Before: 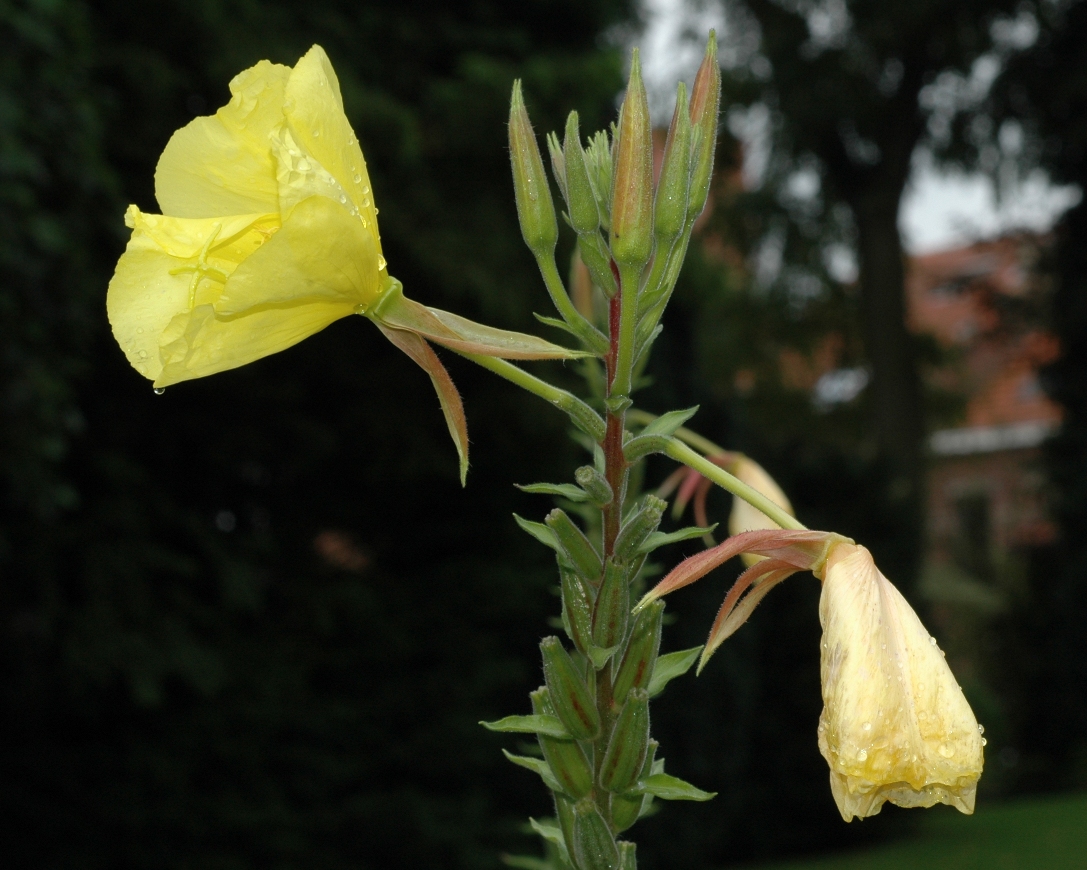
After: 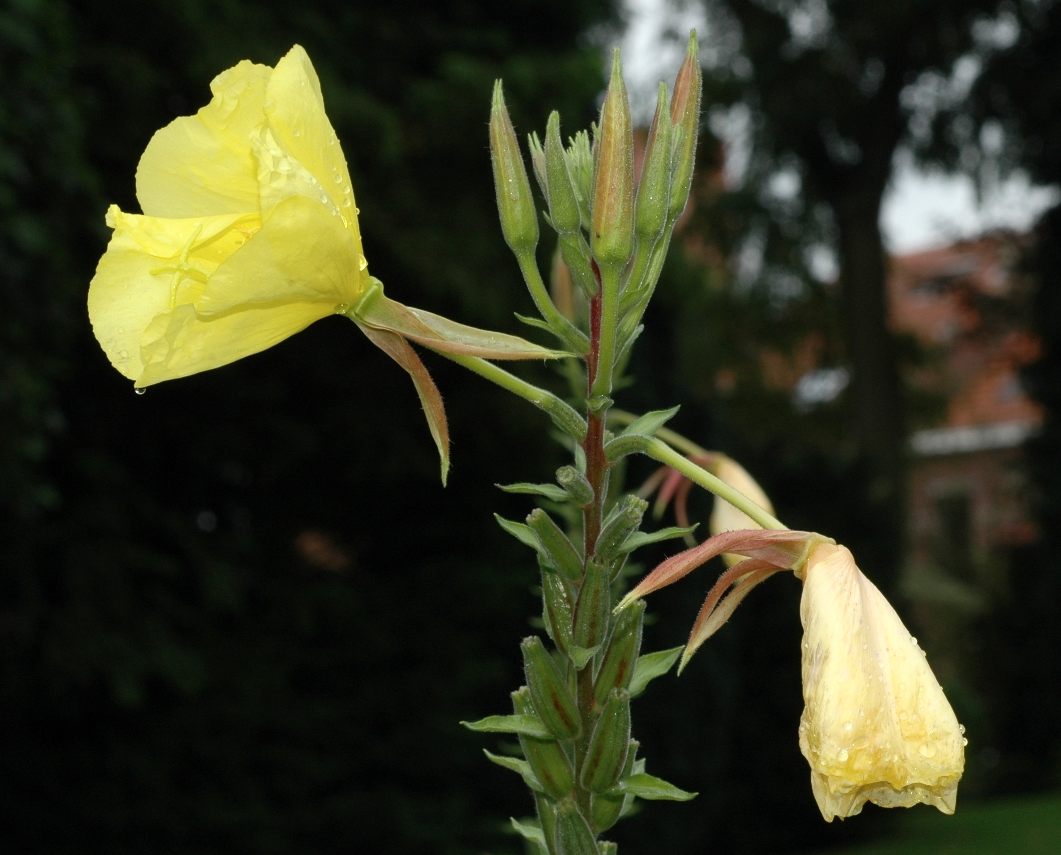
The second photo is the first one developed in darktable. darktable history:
contrast brightness saturation: contrast 0.15, brightness 0.042
crop and rotate: left 1.776%, right 0.594%, bottom 1.637%
tone equalizer: edges refinement/feathering 500, mask exposure compensation -1.57 EV, preserve details no
